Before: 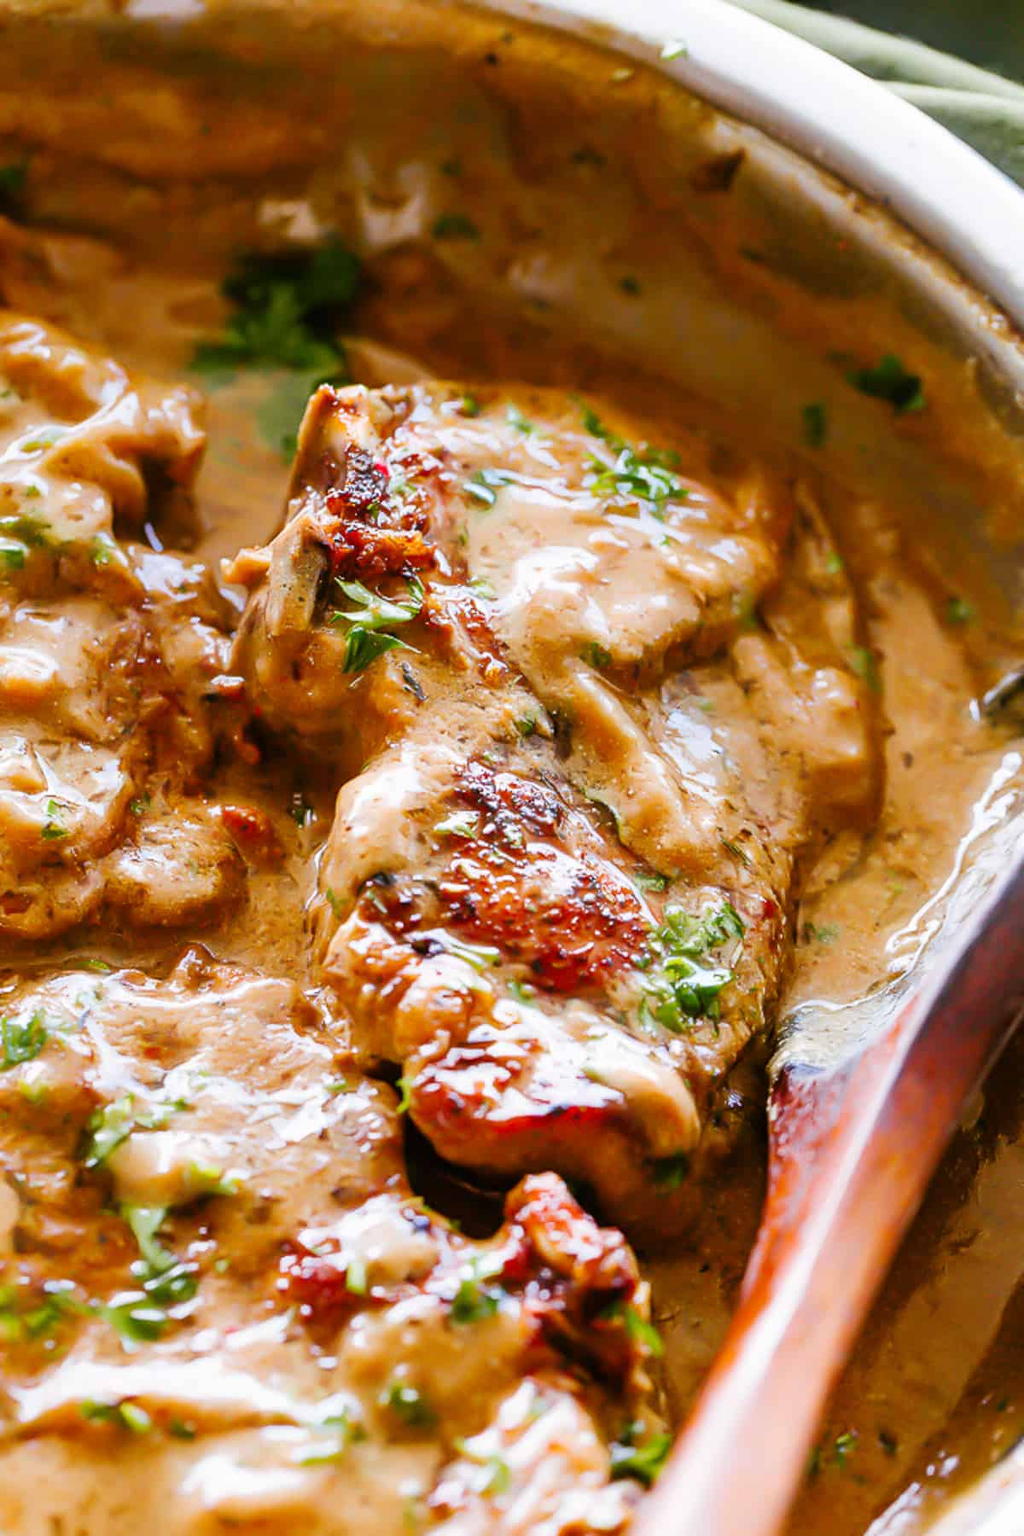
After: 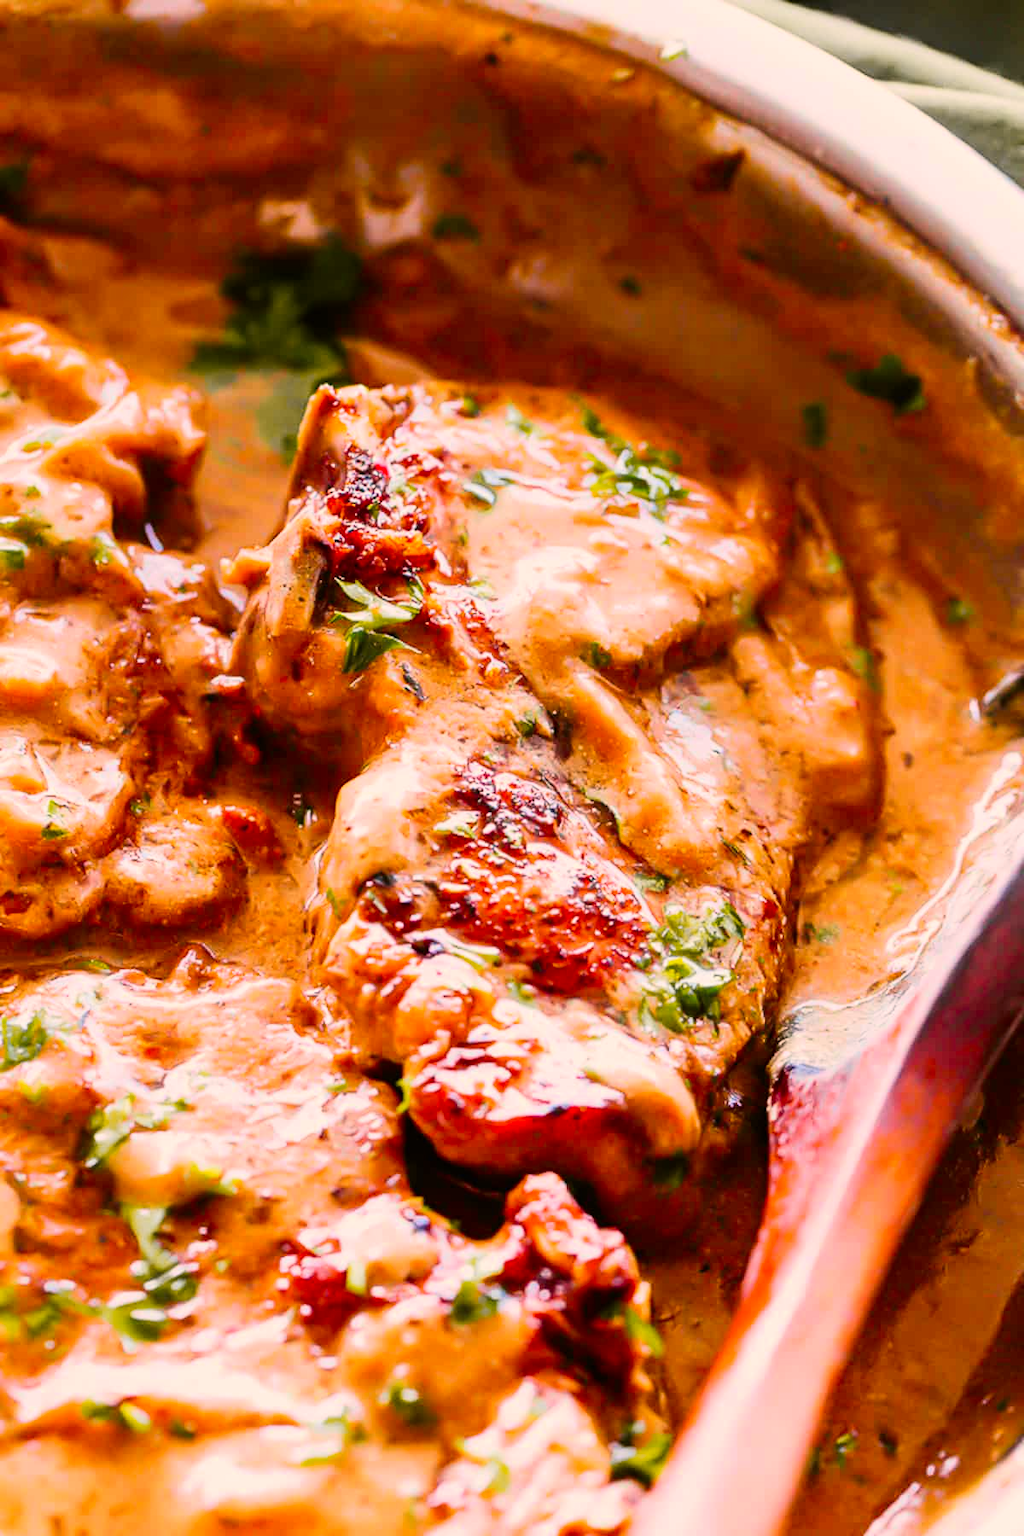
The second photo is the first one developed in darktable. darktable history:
white balance: red 1.127, blue 0.943
tone curve: curves: ch0 [(0, 0) (0.087, 0.054) (0.281, 0.245) (0.506, 0.526) (0.8, 0.824) (0.994, 0.955)]; ch1 [(0, 0) (0.27, 0.195) (0.406, 0.435) (0.452, 0.474) (0.495, 0.5) (0.514, 0.508) (0.563, 0.584) (0.654, 0.689) (1, 1)]; ch2 [(0, 0) (0.269, 0.299) (0.459, 0.441) (0.498, 0.499) (0.523, 0.52) (0.551, 0.549) (0.633, 0.625) (0.659, 0.681) (0.718, 0.764) (1, 1)], color space Lab, independent channels, preserve colors none
